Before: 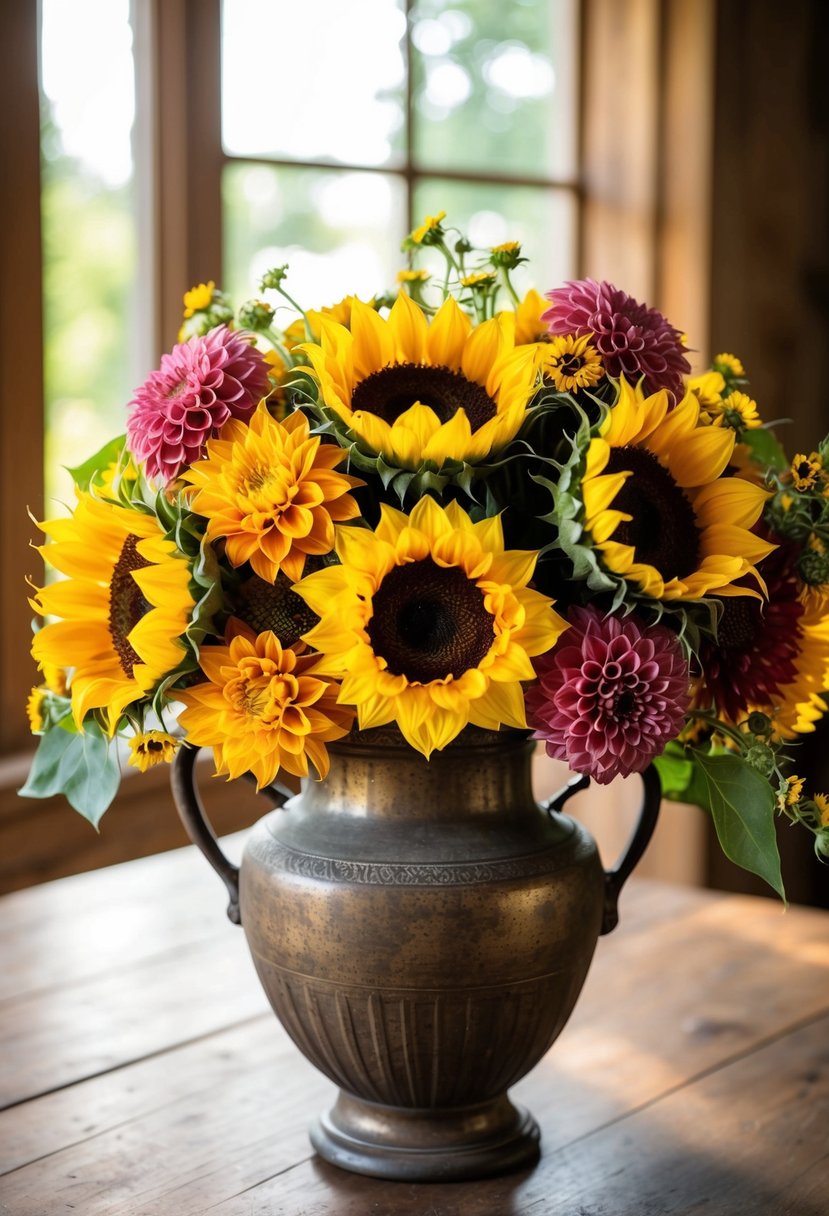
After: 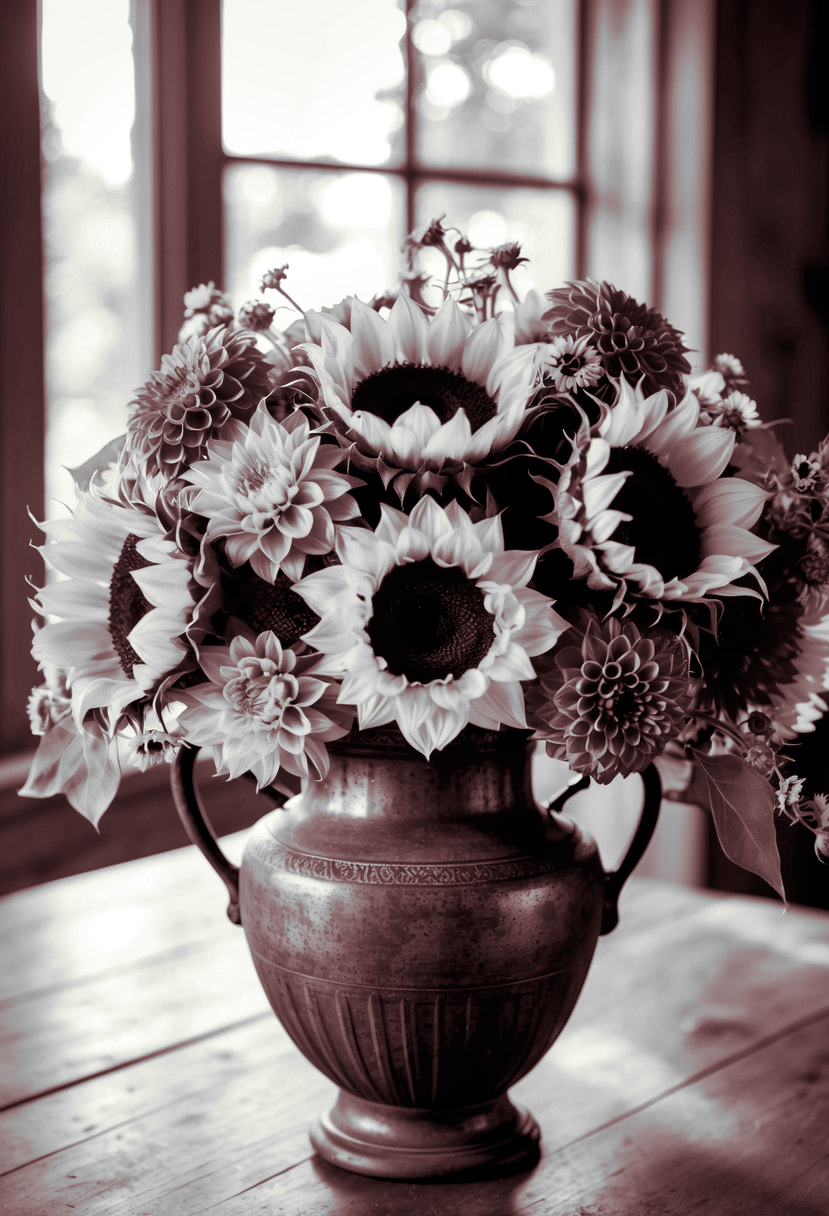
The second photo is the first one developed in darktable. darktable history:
local contrast: mode bilateral grid, contrast 70, coarseness 75, detail 180%, midtone range 0.2
exposure: exposure -0.177 EV, compensate highlight preservation false
velvia: on, module defaults
monochrome: on, module defaults
split-toning: shadows › hue 360°
